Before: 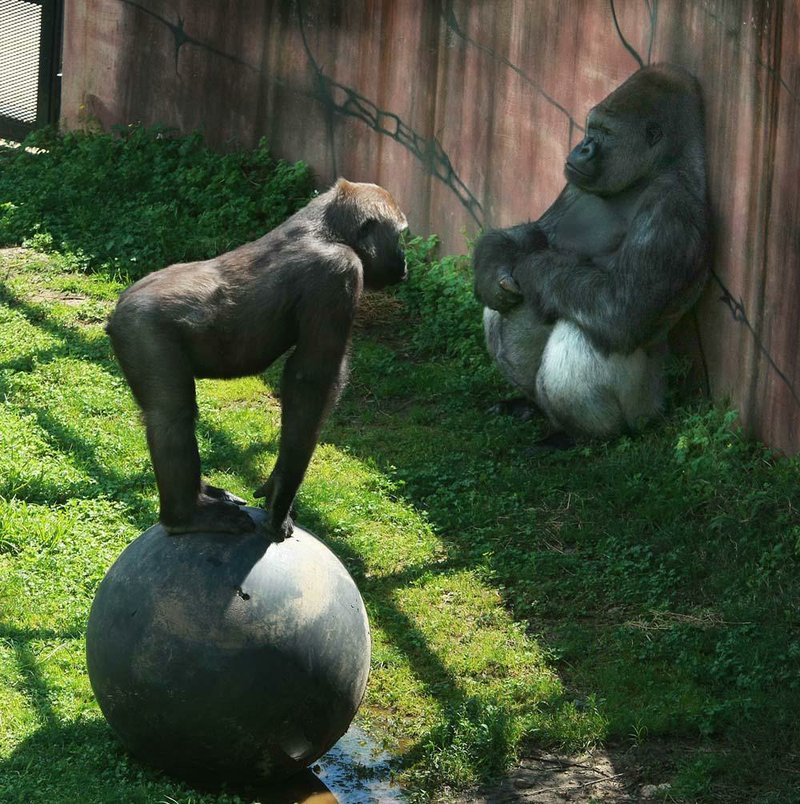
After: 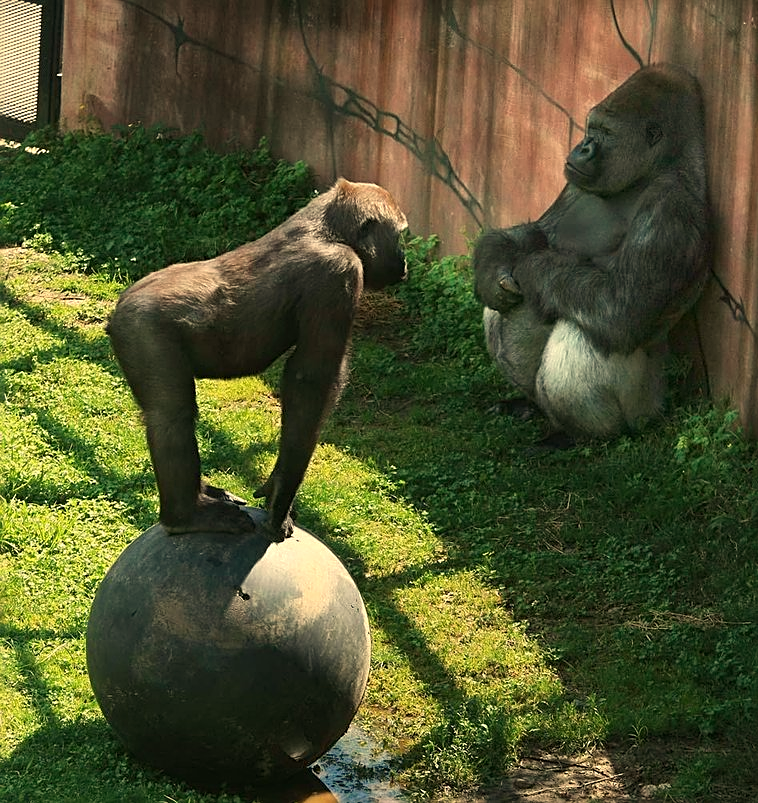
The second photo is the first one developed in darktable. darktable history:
crop and rotate: right 5.167%
white balance: red 1.138, green 0.996, blue 0.812
sharpen: on, module defaults
